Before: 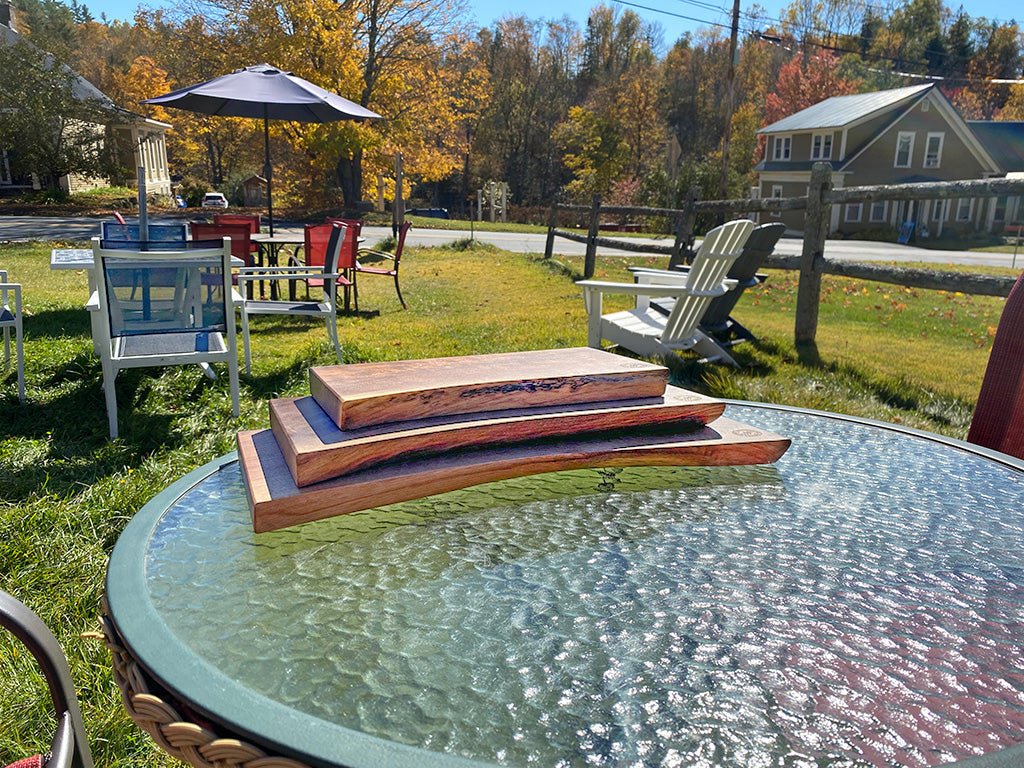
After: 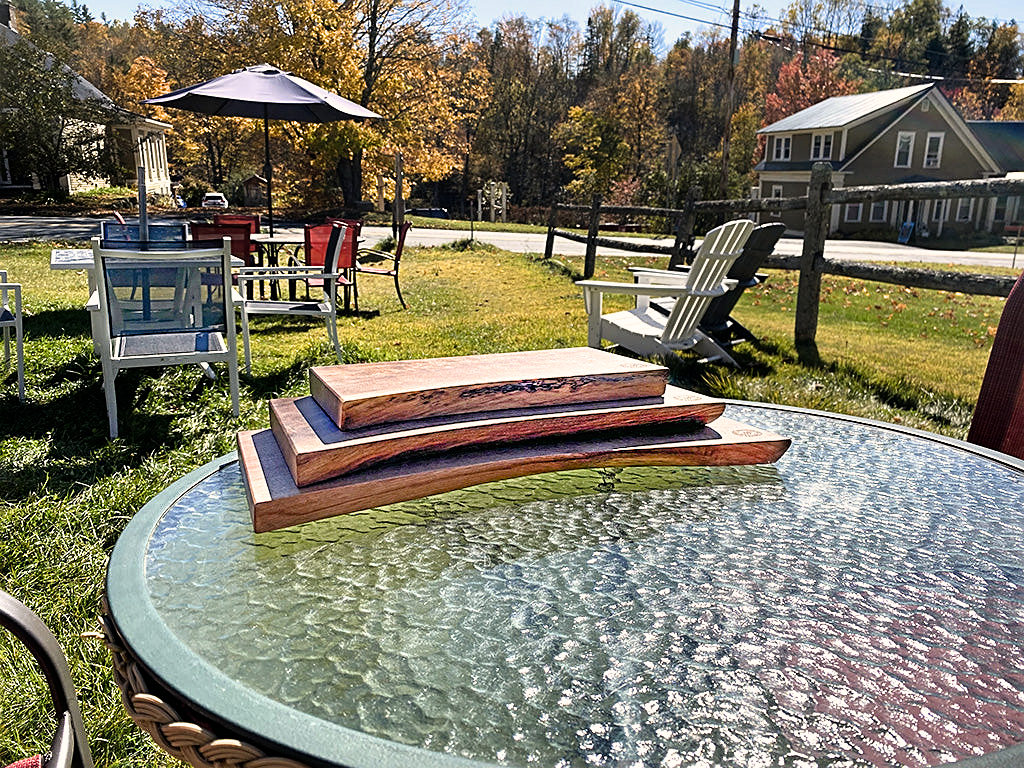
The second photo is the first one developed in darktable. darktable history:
filmic rgb: white relative exposure 2.2 EV, hardness 6.97
color correction: highlights a* 3.84, highlights b* 5.07
sharpen: on, module defaults
